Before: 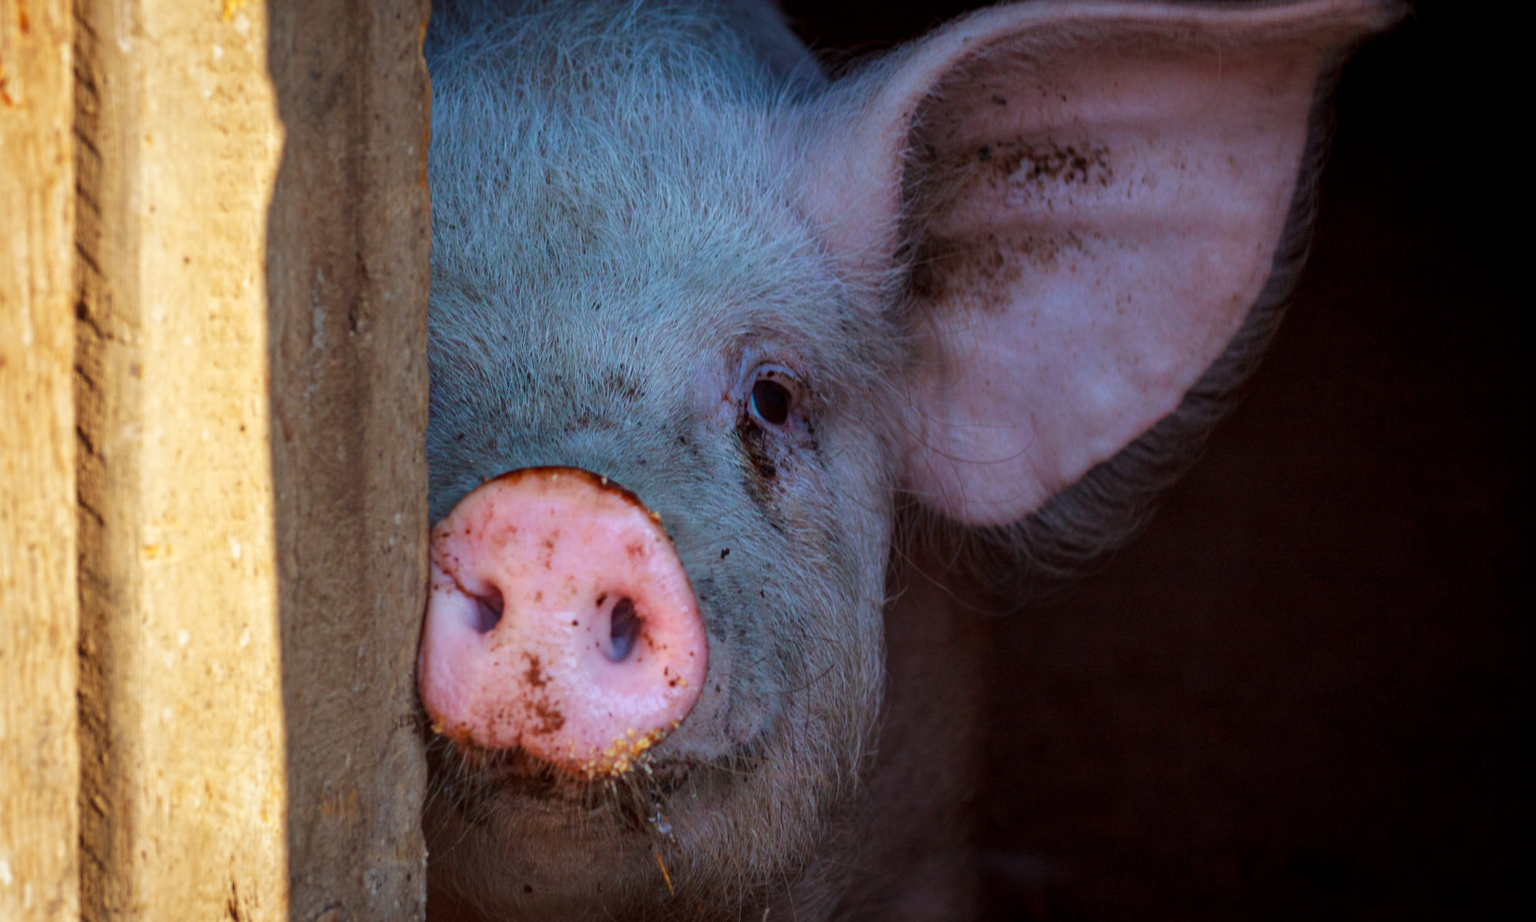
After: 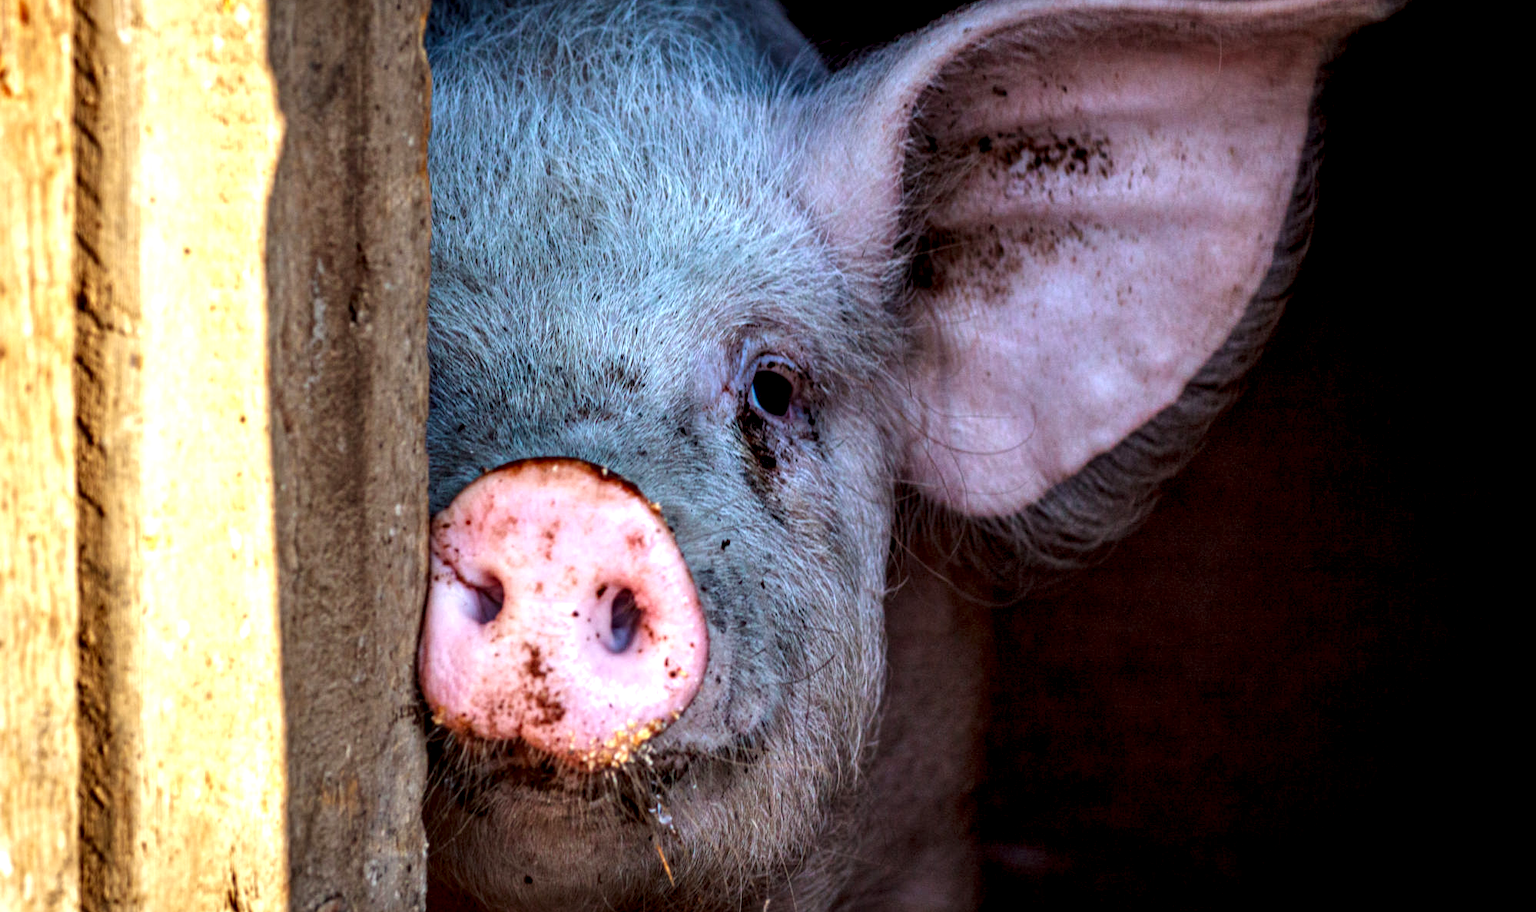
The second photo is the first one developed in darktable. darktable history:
local contrast: highlights 19%, detail 186%
crop: top 1.049%, right 0.001%
exposure: exposure 0.6 EV, compensate highlight preservation false
